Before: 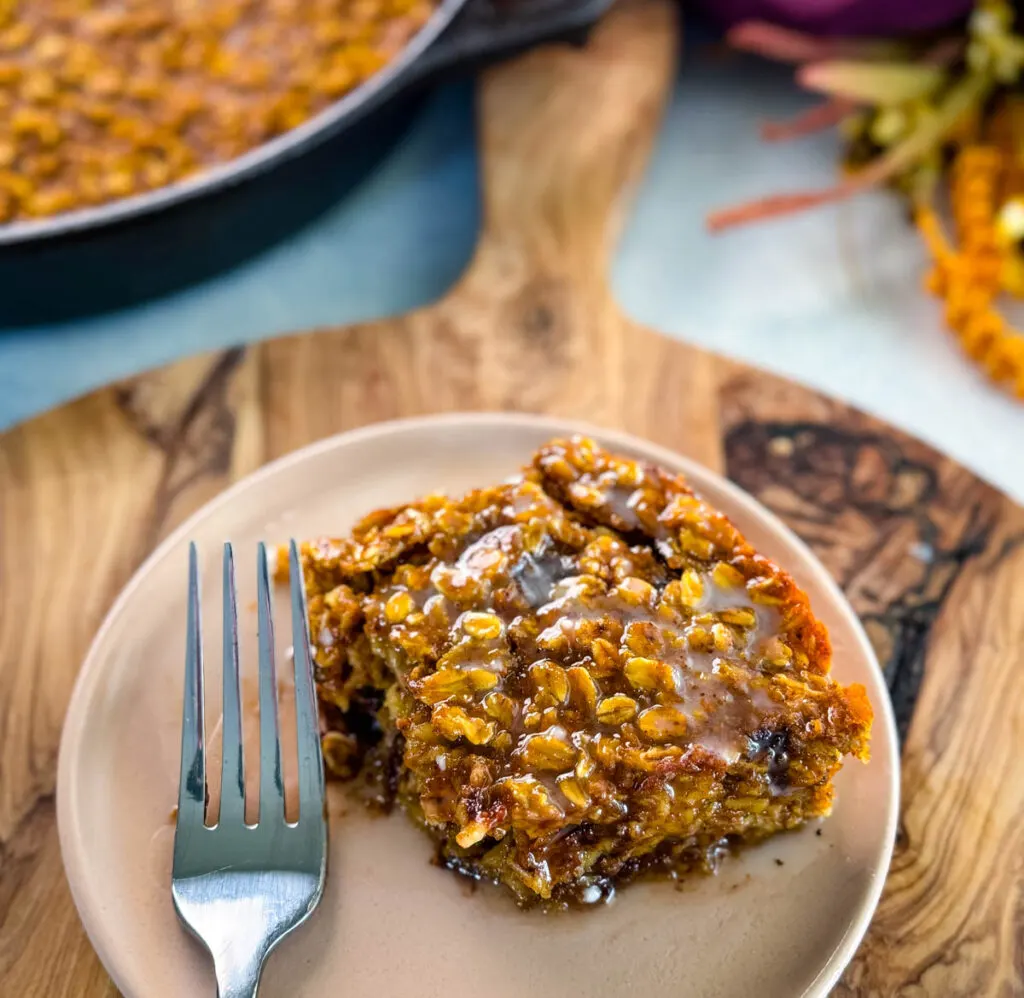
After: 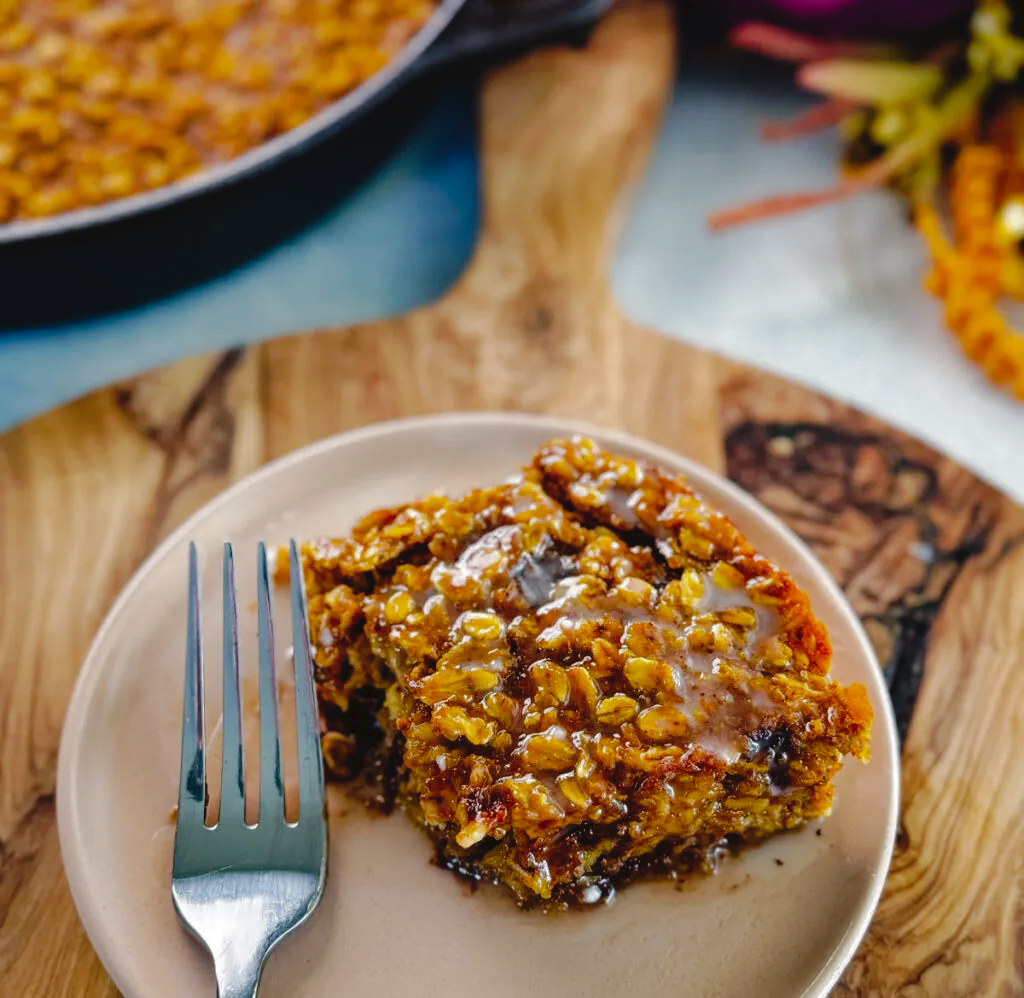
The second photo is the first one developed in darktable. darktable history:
tone curve: curves: ch0 [(0, 0) (0.003, 0.044) (0.011, 0.045) (0.025, 0.048) (0.044, 0.051) (0.069, 0.065) (0.1, 0.08) (0.136, 0.108) (0.177, 0.152) (0.224, 0.216) (0.277, 0.305) (0.335, 0.392) (0.399, 0.481) (0.468, 0.579) (0.543, 0.658) (0.623, 0.729) (0.709, 0.8) (0.801, 0.867) (0.898, 0.93) (1, 1)], preserve colors none
base curve: curves: ch0 [(0, 0) (0.826, 0.587) (1, 1)]
